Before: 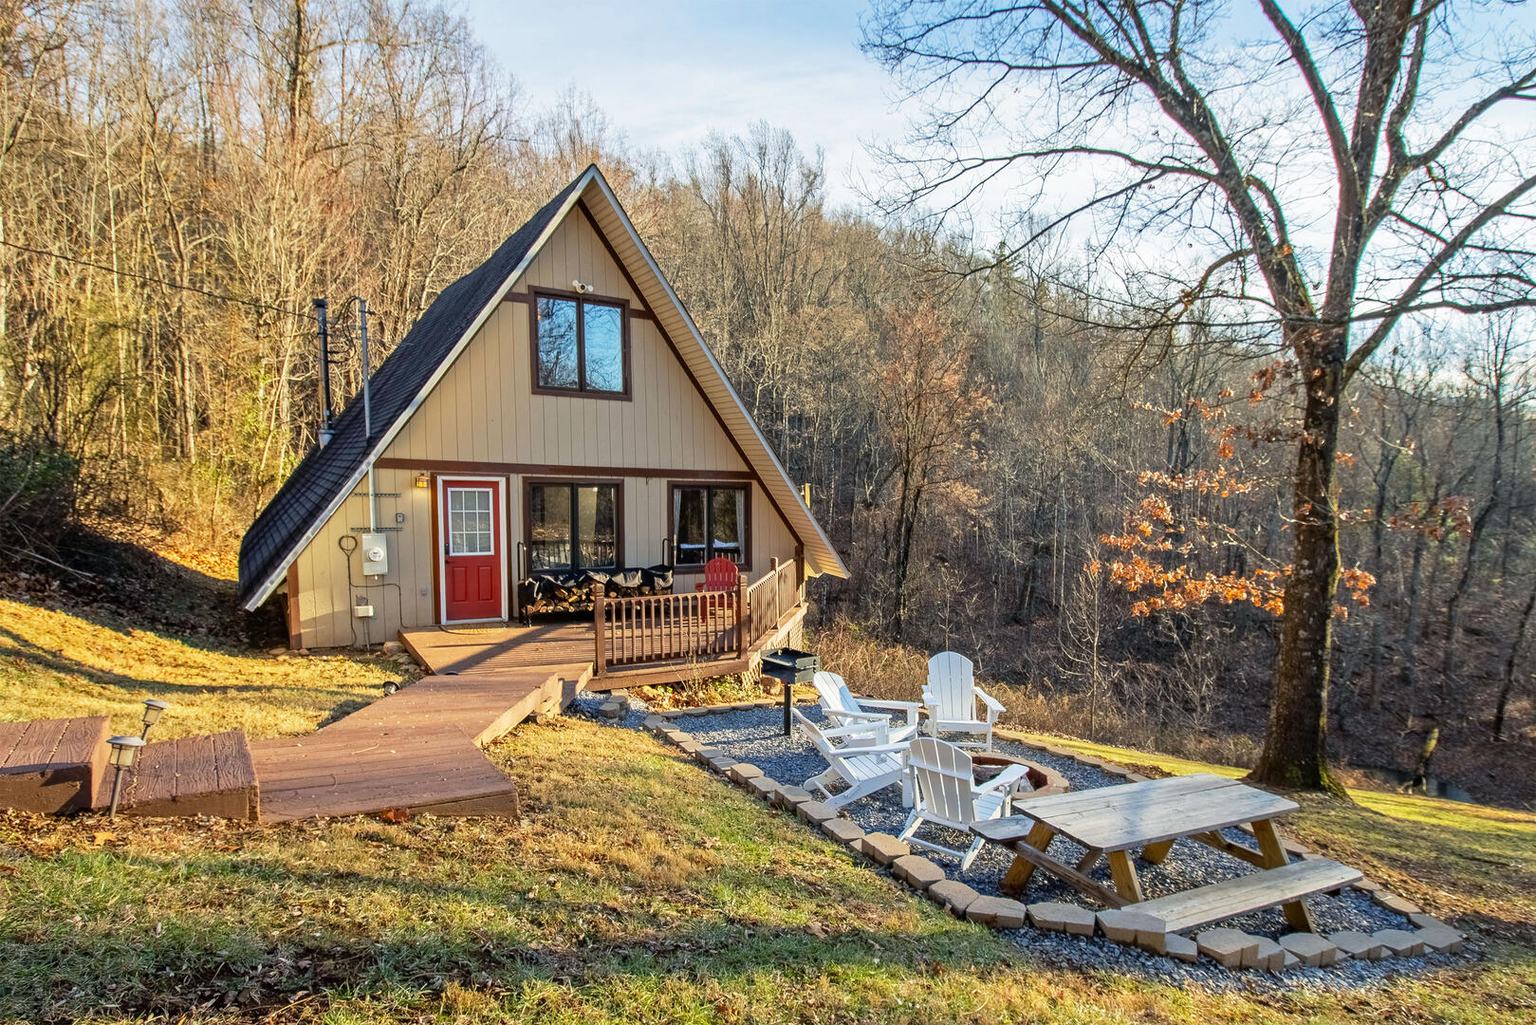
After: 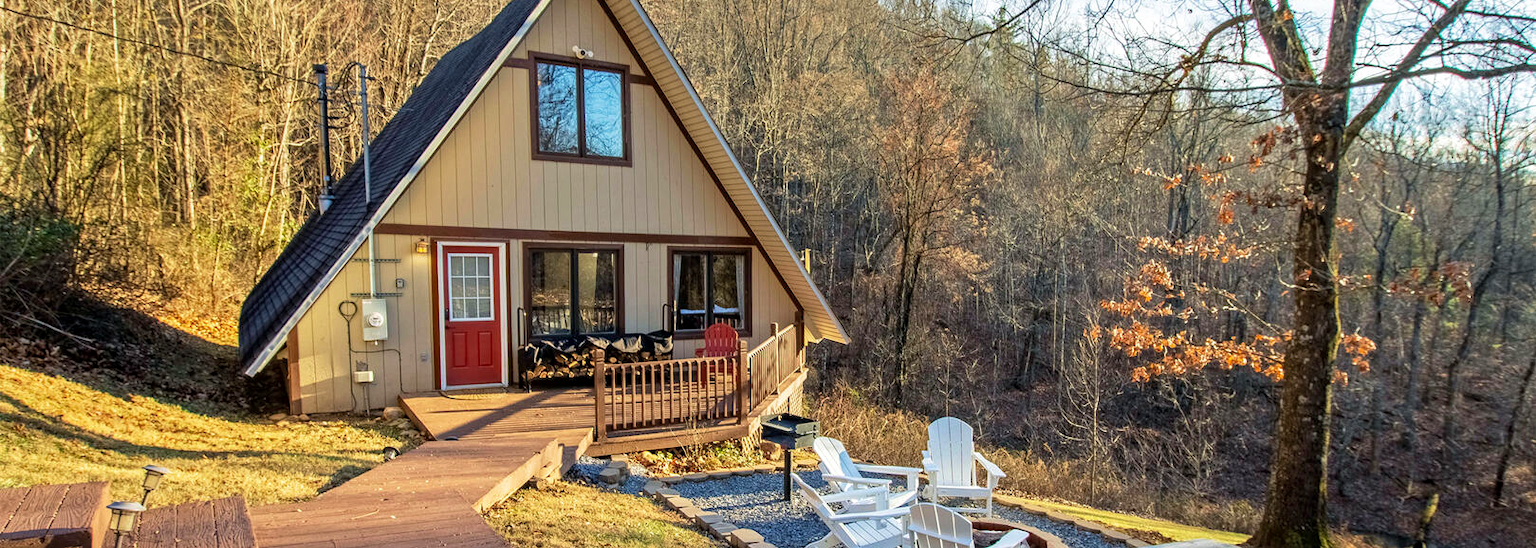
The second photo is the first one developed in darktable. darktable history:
velvia: on, module defaults
crop and rotate: top 23.043%, bottom 23.437%
local contrast: highlights 100%, shadows 100%, detail 120%, midtone range 0.2
